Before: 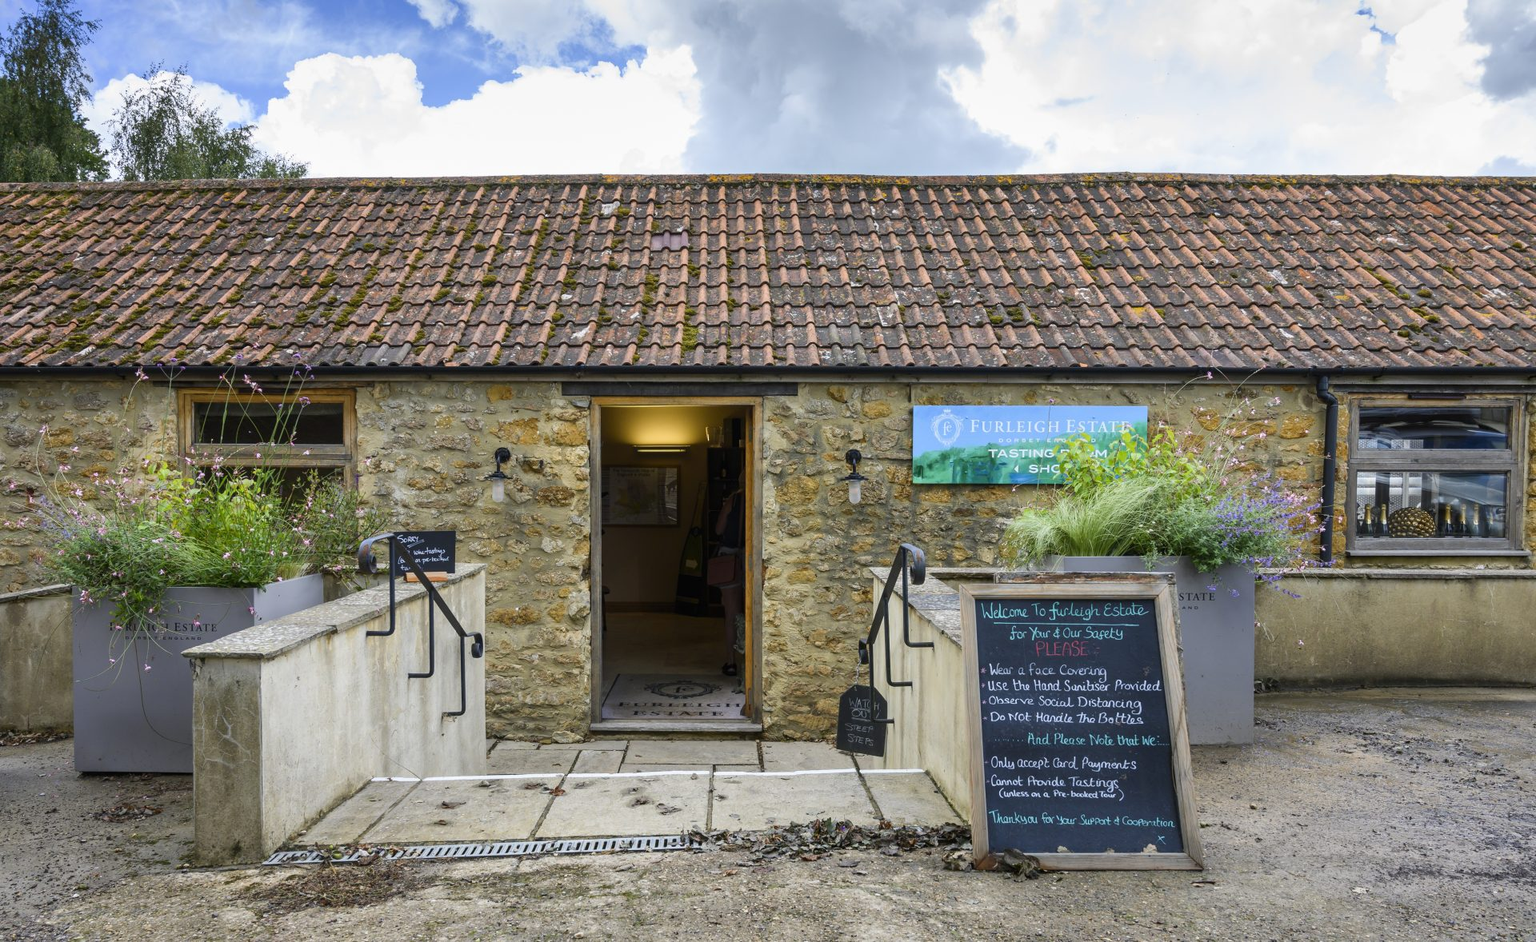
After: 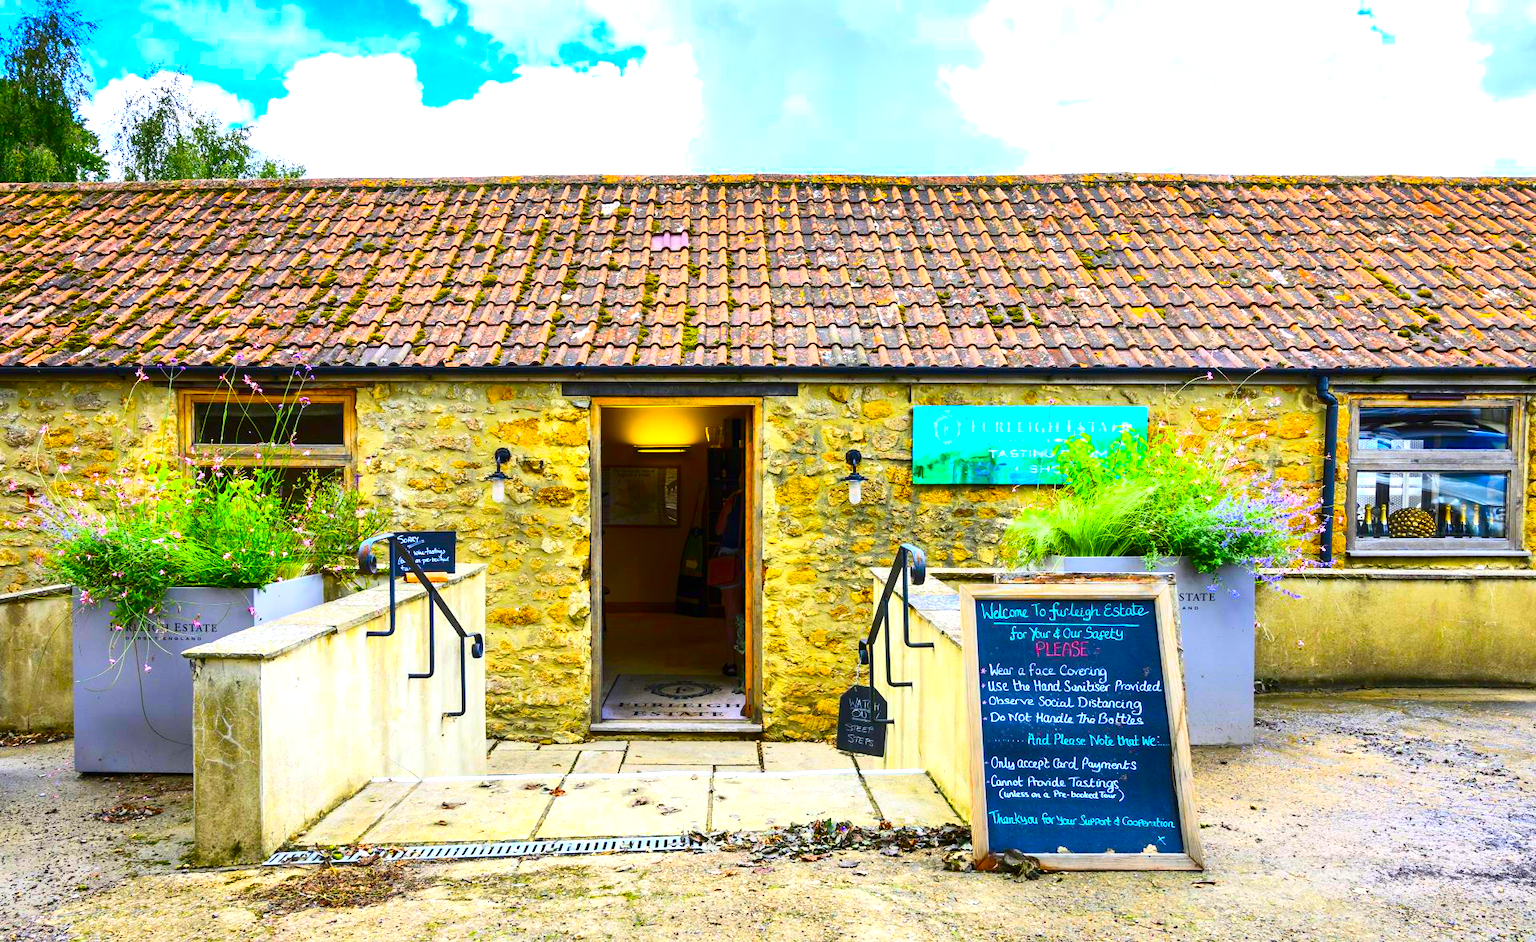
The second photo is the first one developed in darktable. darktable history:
color balance rgb: linear chroma grading › global chroma 15%, perceptual saturation grading › global saturation 30%
contrast brightness saturation: contrast 0.26, brightness 0.02, saturation 0.87
exposure: black level correction 0.001, exposure 0.955 EV, compensate exposure bias true, compensate highlight preservation false
